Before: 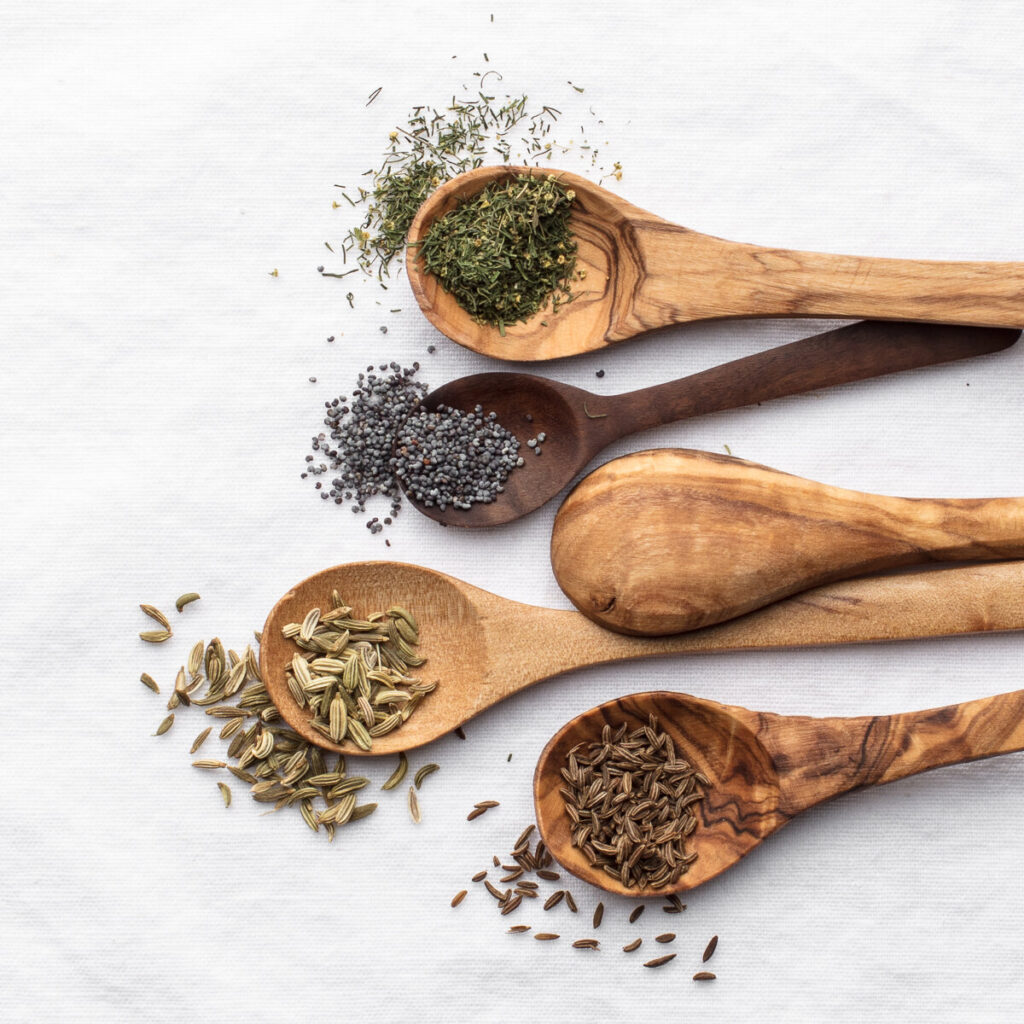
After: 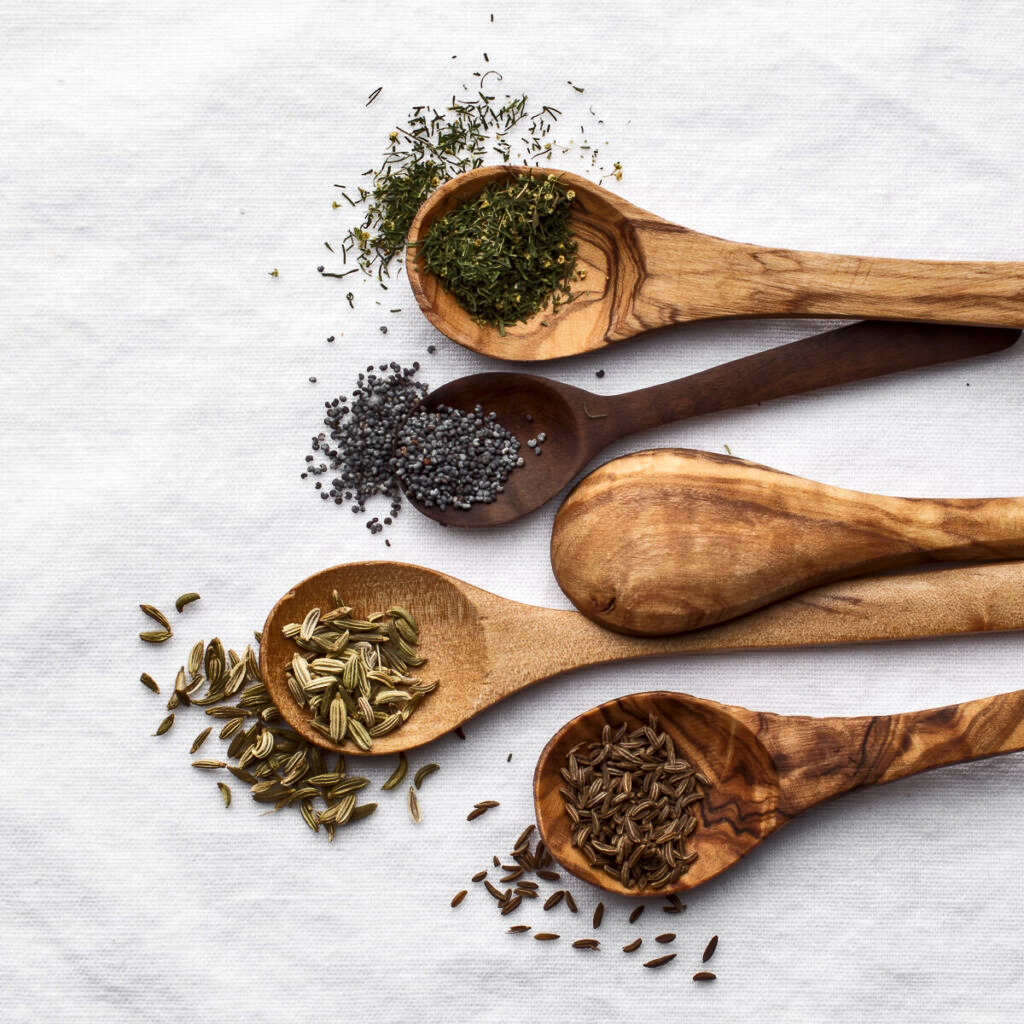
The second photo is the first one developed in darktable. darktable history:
local contrast: mode bilateral grid, contrast 24, coarseness 50, detail 122%, midtone range 0.2
shadows and highlights: radius 266.56, soften with gaussian
